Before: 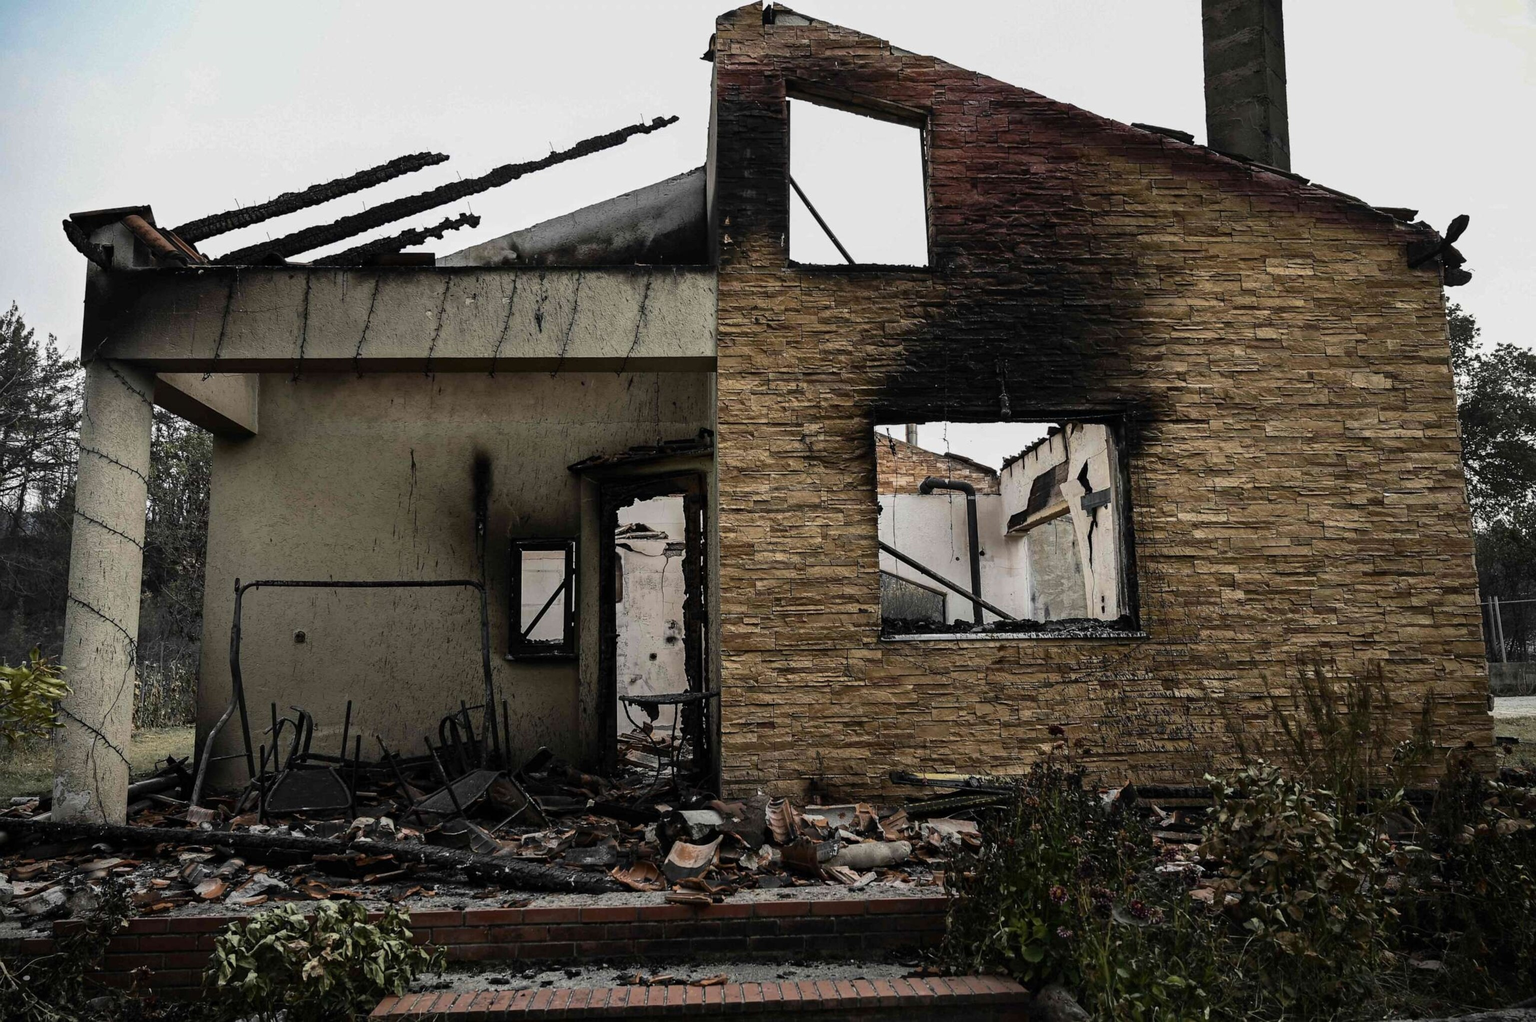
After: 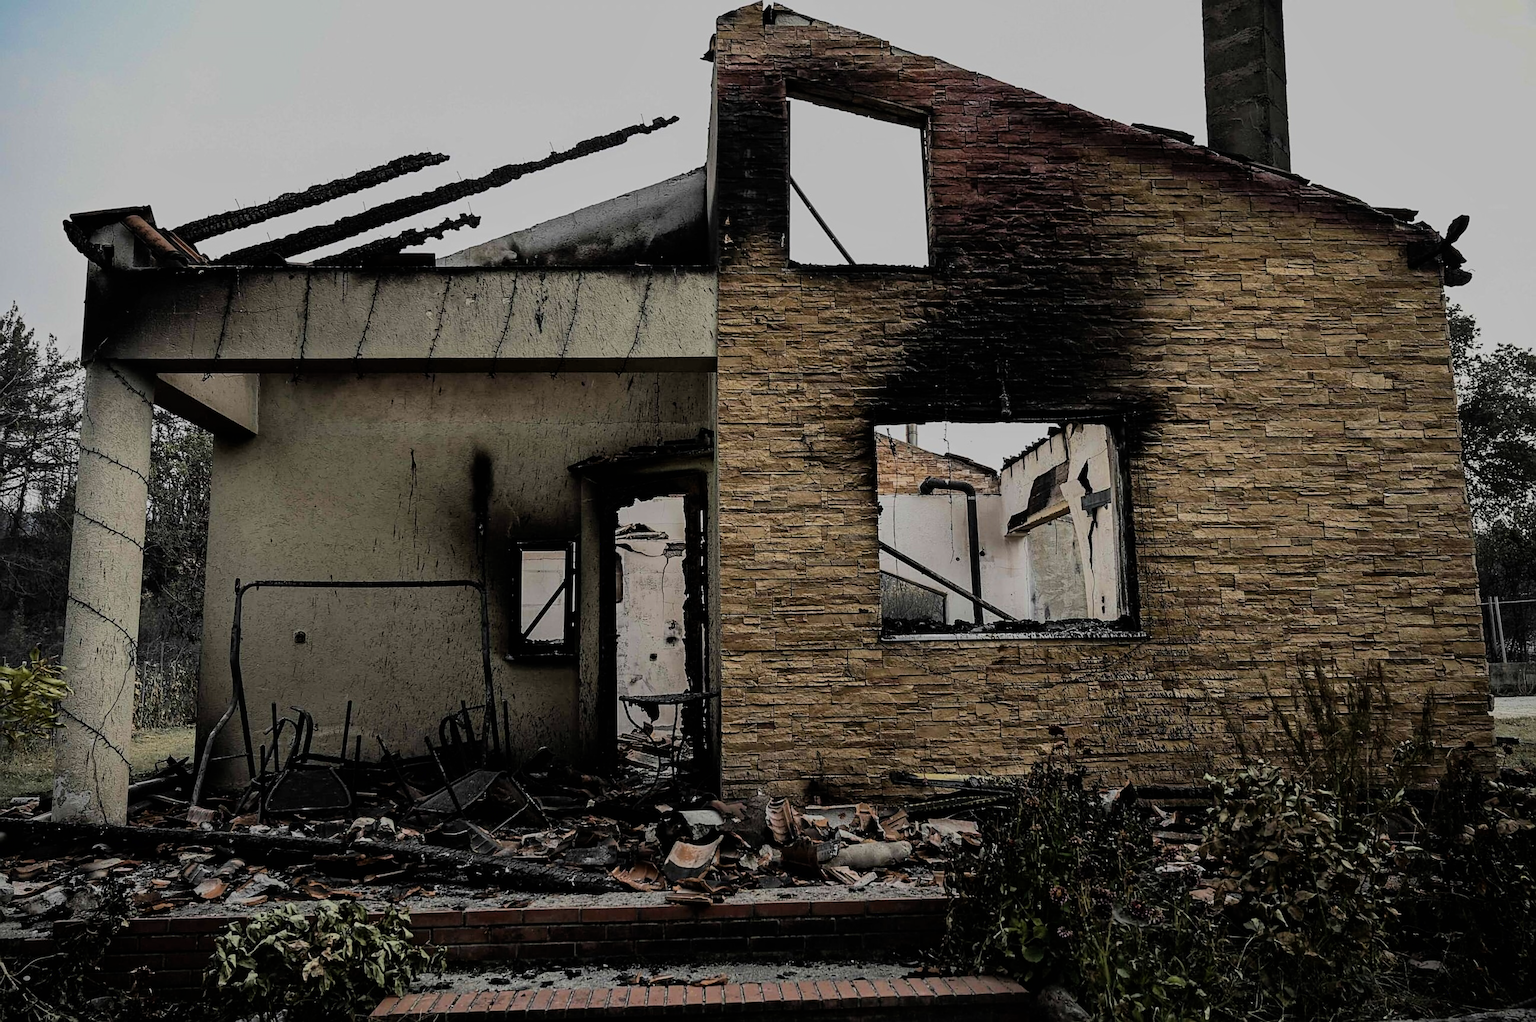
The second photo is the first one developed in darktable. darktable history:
shadows and highlights: shadows 25.45, white point adjustment -3.08, highlights -29.69
sharpen: on, module defaults
filmic rgb: black relative exposure -7.65 EV, white relative exposure 4.56 EV, hardness 3.61, color science v6 (2022), iterations of high-quality reconstruction 0
